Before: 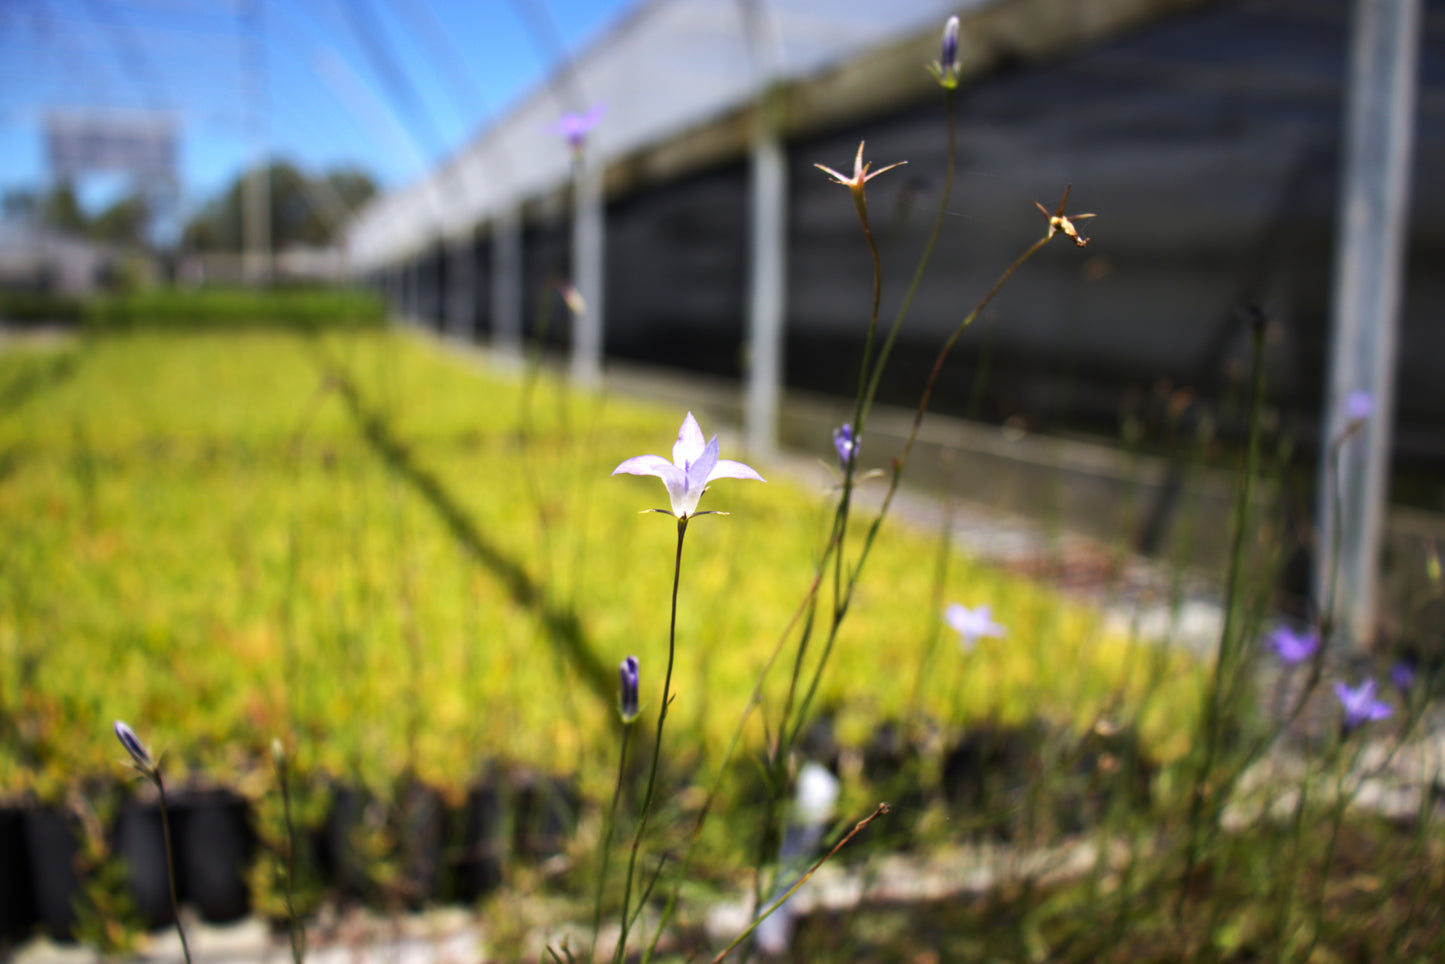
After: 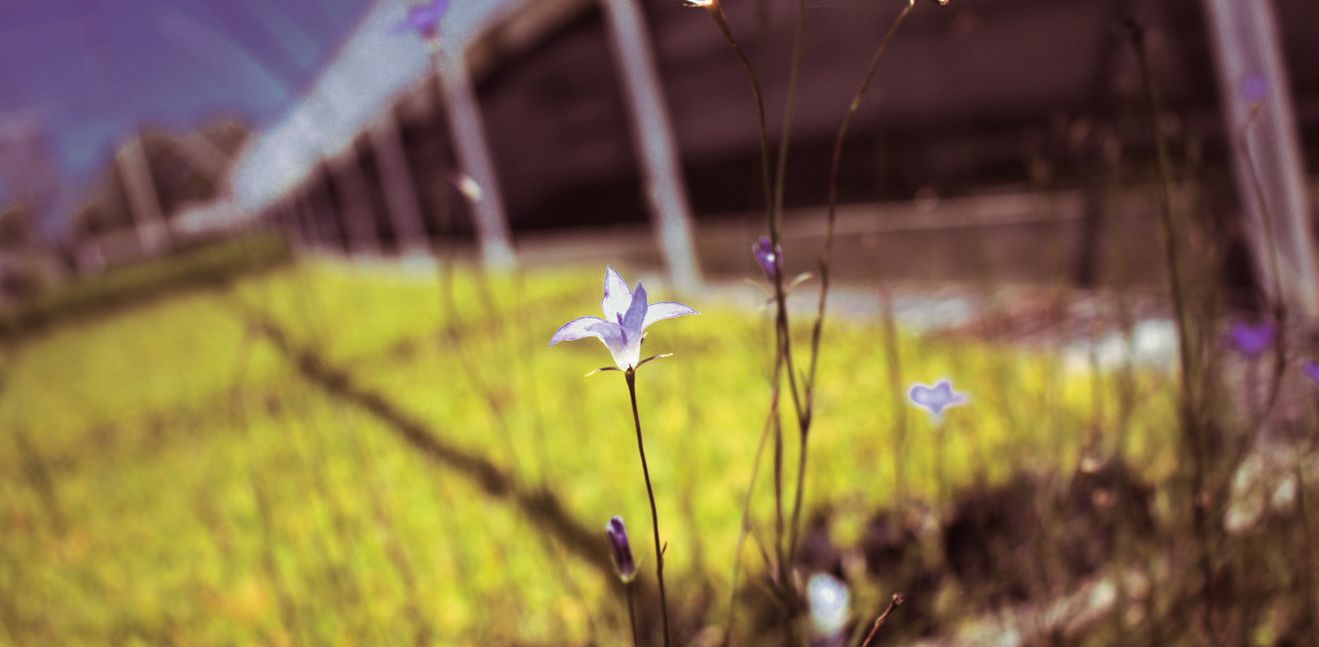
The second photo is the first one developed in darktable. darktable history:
color zones: curves: ch0 [(0, 0.497) (0.143, 0.5) (0.286, 0.5) (0.429, 0.483) (0.571, 0.116) (0.714, -0.006) (0.857, 0.28) (1, 0.497)]
shadows and highlights: shadows 0, highlights 40
rotate and perspective: rotation -14.8°, crop left 0.1, crop right 0.903, crop top 0.25, crop bottom 0.748
split-toning: on, module defaults
white balance: red 0.98, blue 1.034
